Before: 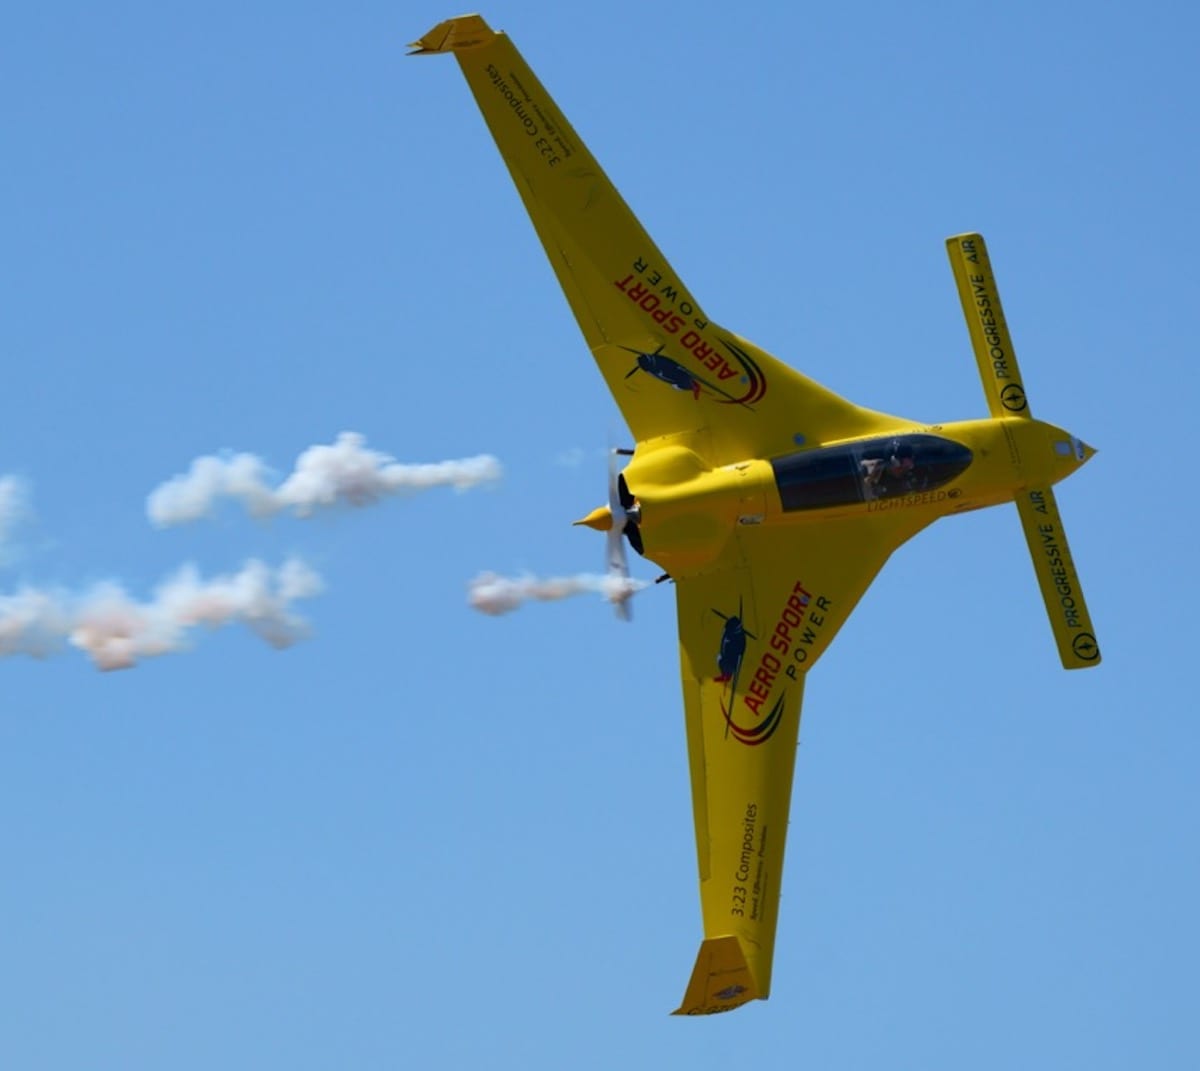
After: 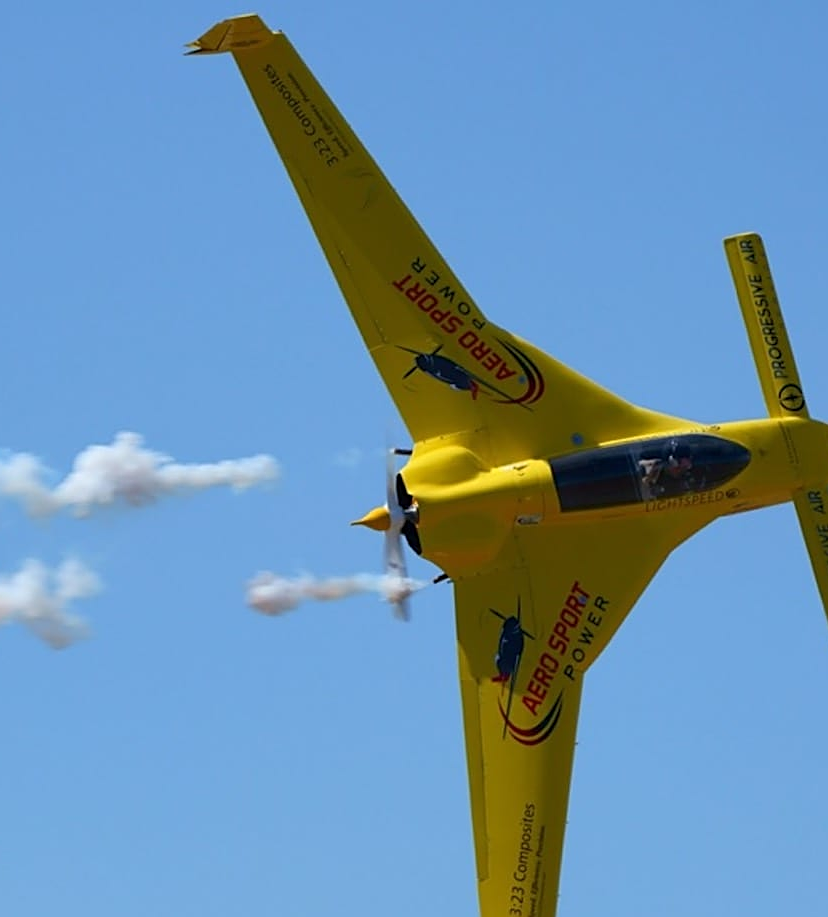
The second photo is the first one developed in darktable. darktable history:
crop: left 18.575%, right 12.398%, bottom 14.346%
sharpen: on, module defaults
